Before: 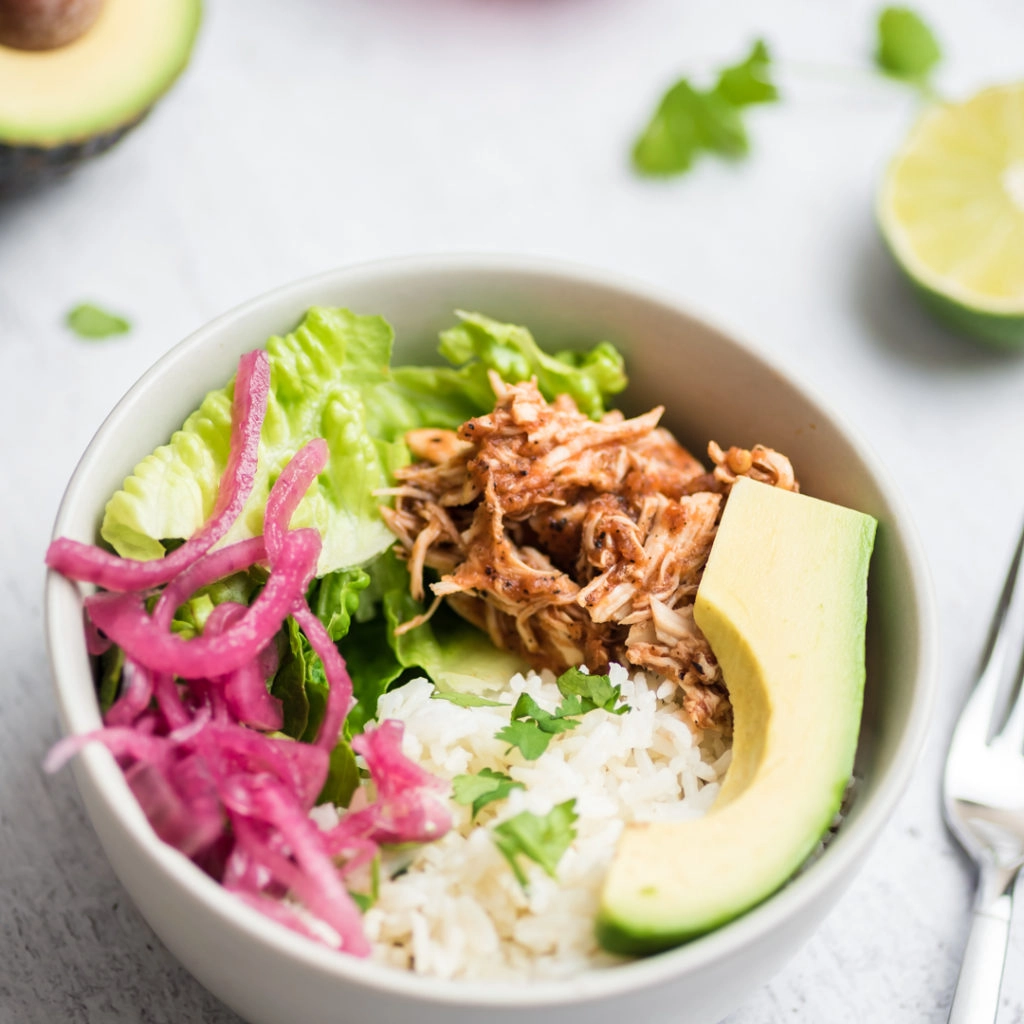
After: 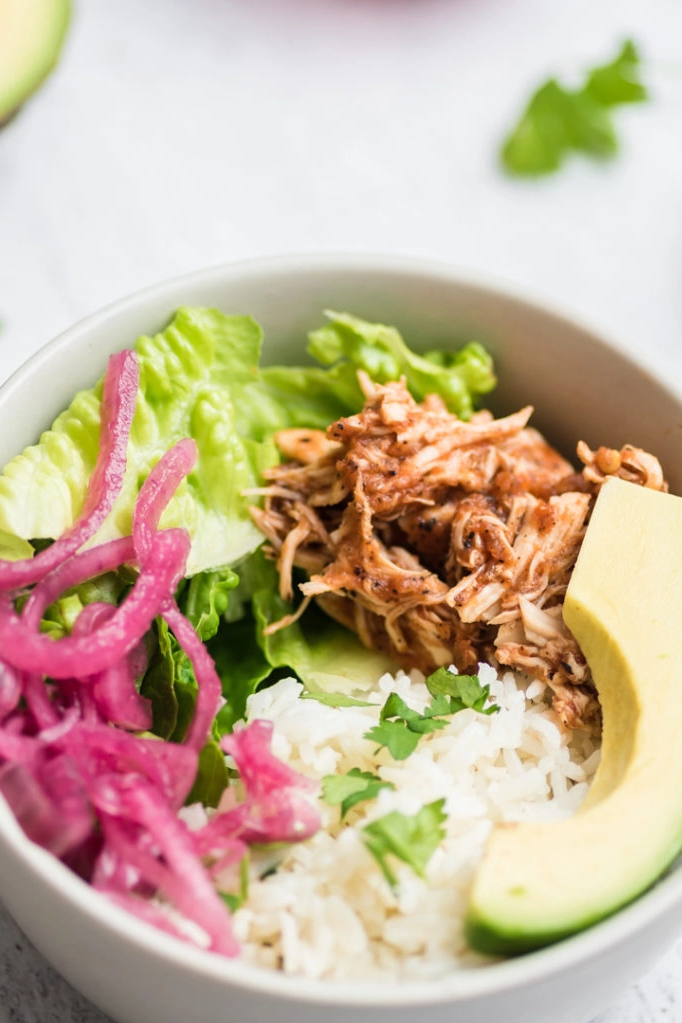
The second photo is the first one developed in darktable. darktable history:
crop and rotate: left 12.867%, right 20.469%
exposure: black level correction 0, compensate highlight preservation false
